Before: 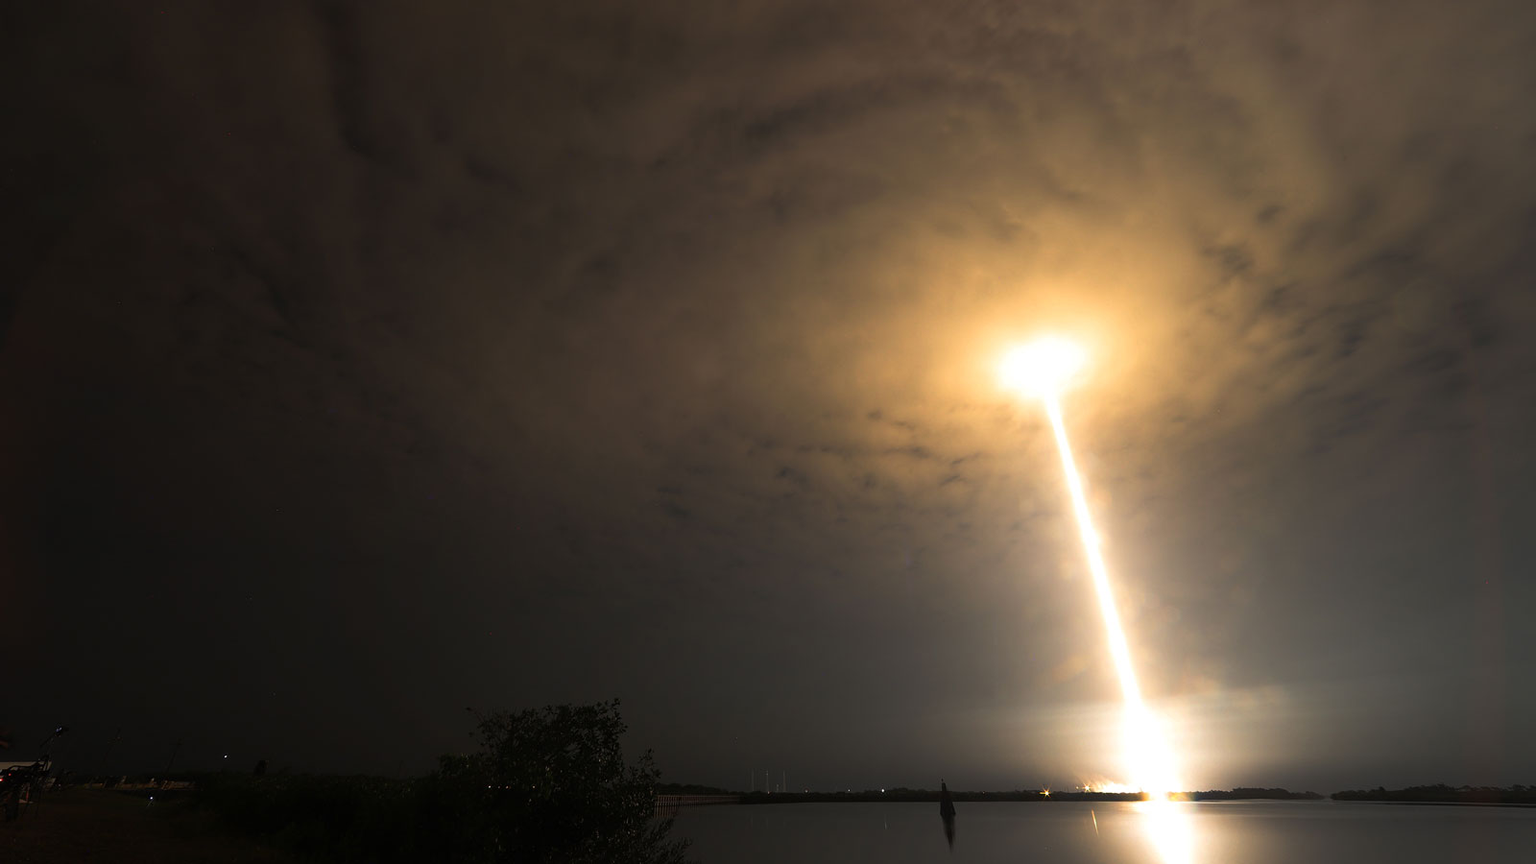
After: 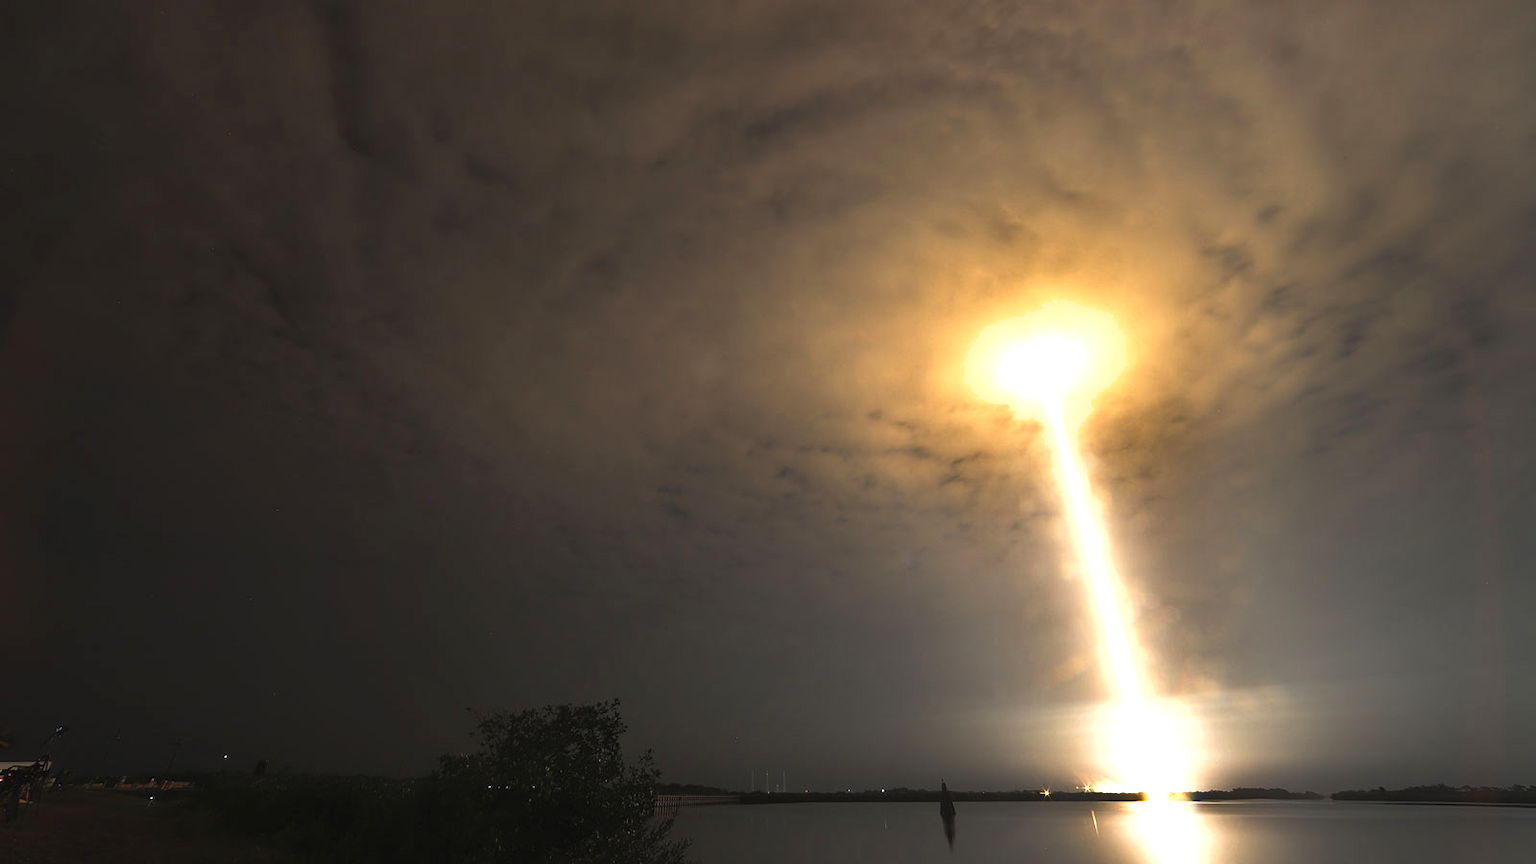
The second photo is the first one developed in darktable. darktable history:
shadows and highlights: shadows 24.48, highlights -78.5, soften with gaussian
exposure: black level correction -0.002, exposure 0.533 EV, compensate highlight preservation false
